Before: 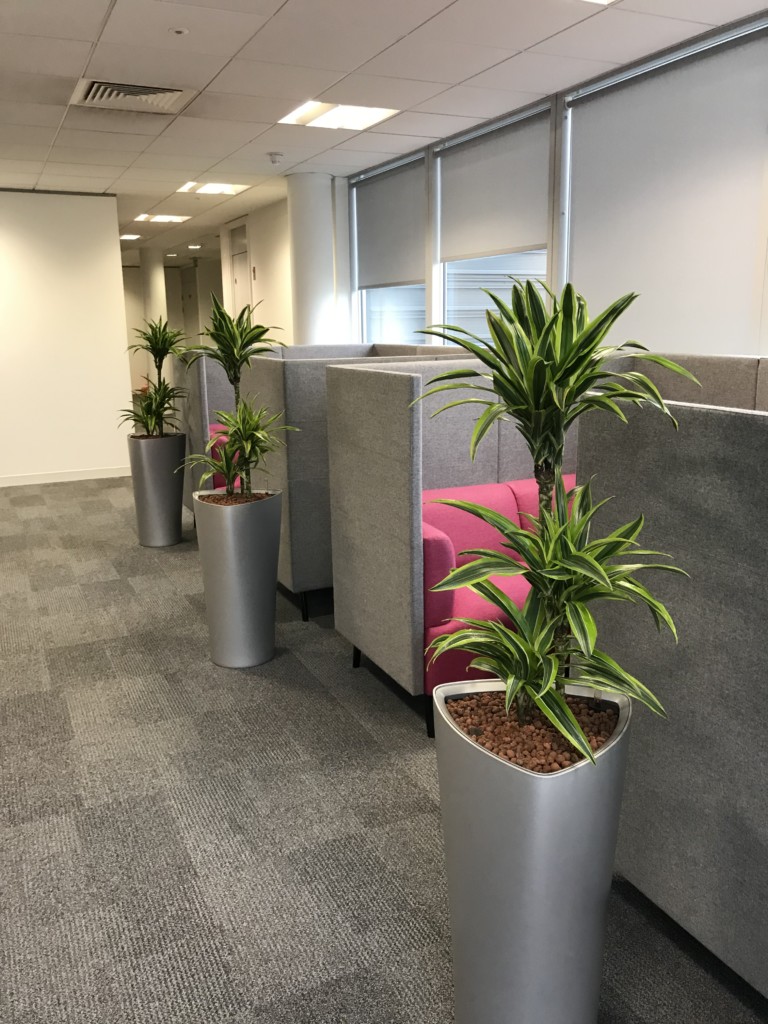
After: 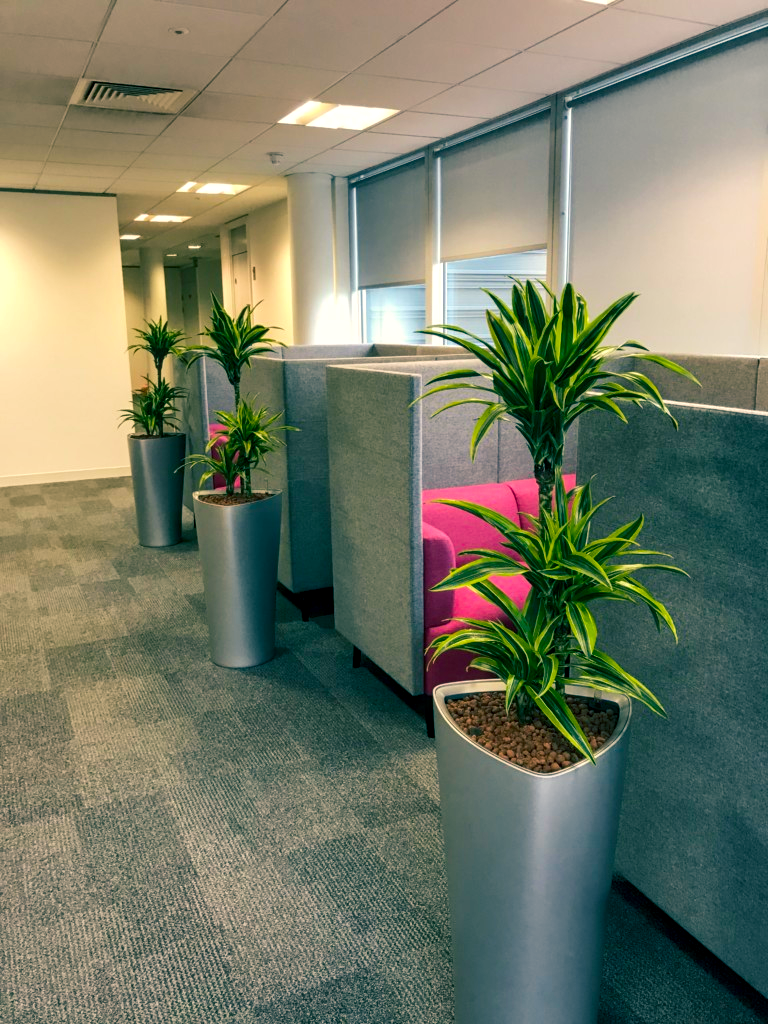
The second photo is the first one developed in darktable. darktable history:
local contrast: on, module defaults
velvia: strength 14.77%
color balance rgb: shadows lift › luminance -28.801%, shadows lift › chroma 10.248%, shadows lift › hue 226.95°, highlights gain › chroma 2.162%, highlights gain › hue 75.24°, perceptual saturation grading › global saturation 30.827%
